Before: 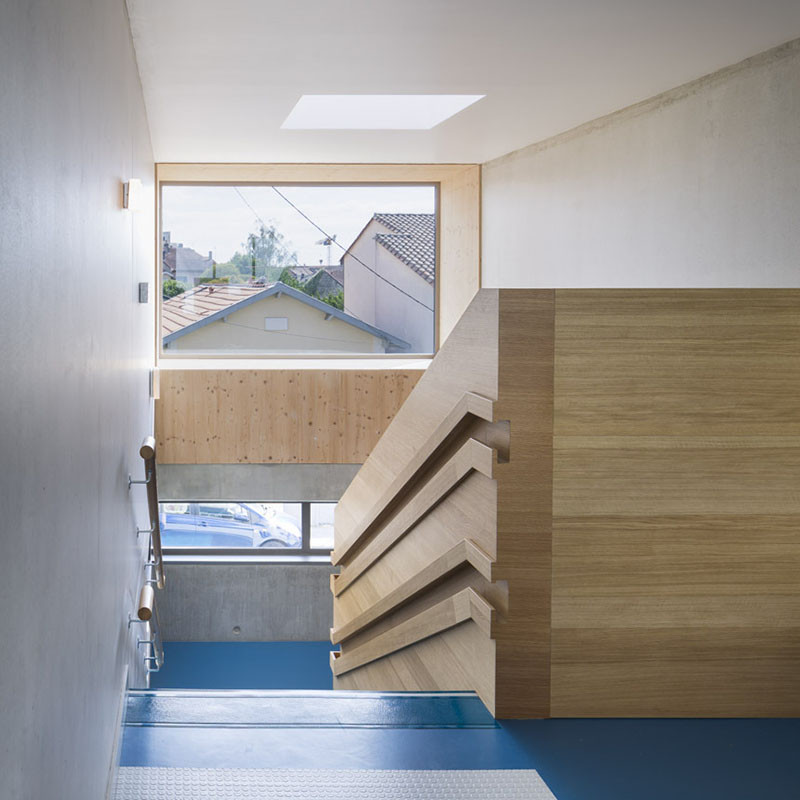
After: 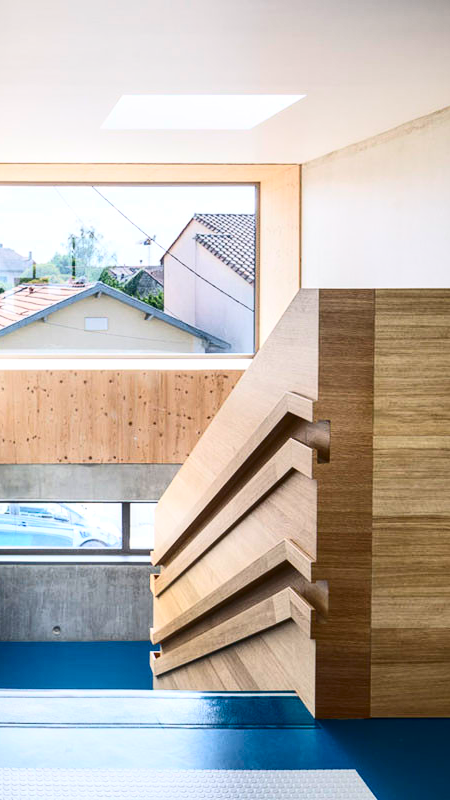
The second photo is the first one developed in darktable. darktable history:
local contrast: on, module defaults
crop and rotate: left 22.516%, right 21.234%
contrast brightness saturation: contrast 0.4, brightness 0.05, saturation 0.25
rotate and perspective: automatic cropping original format, crop left 0, crop top 0
